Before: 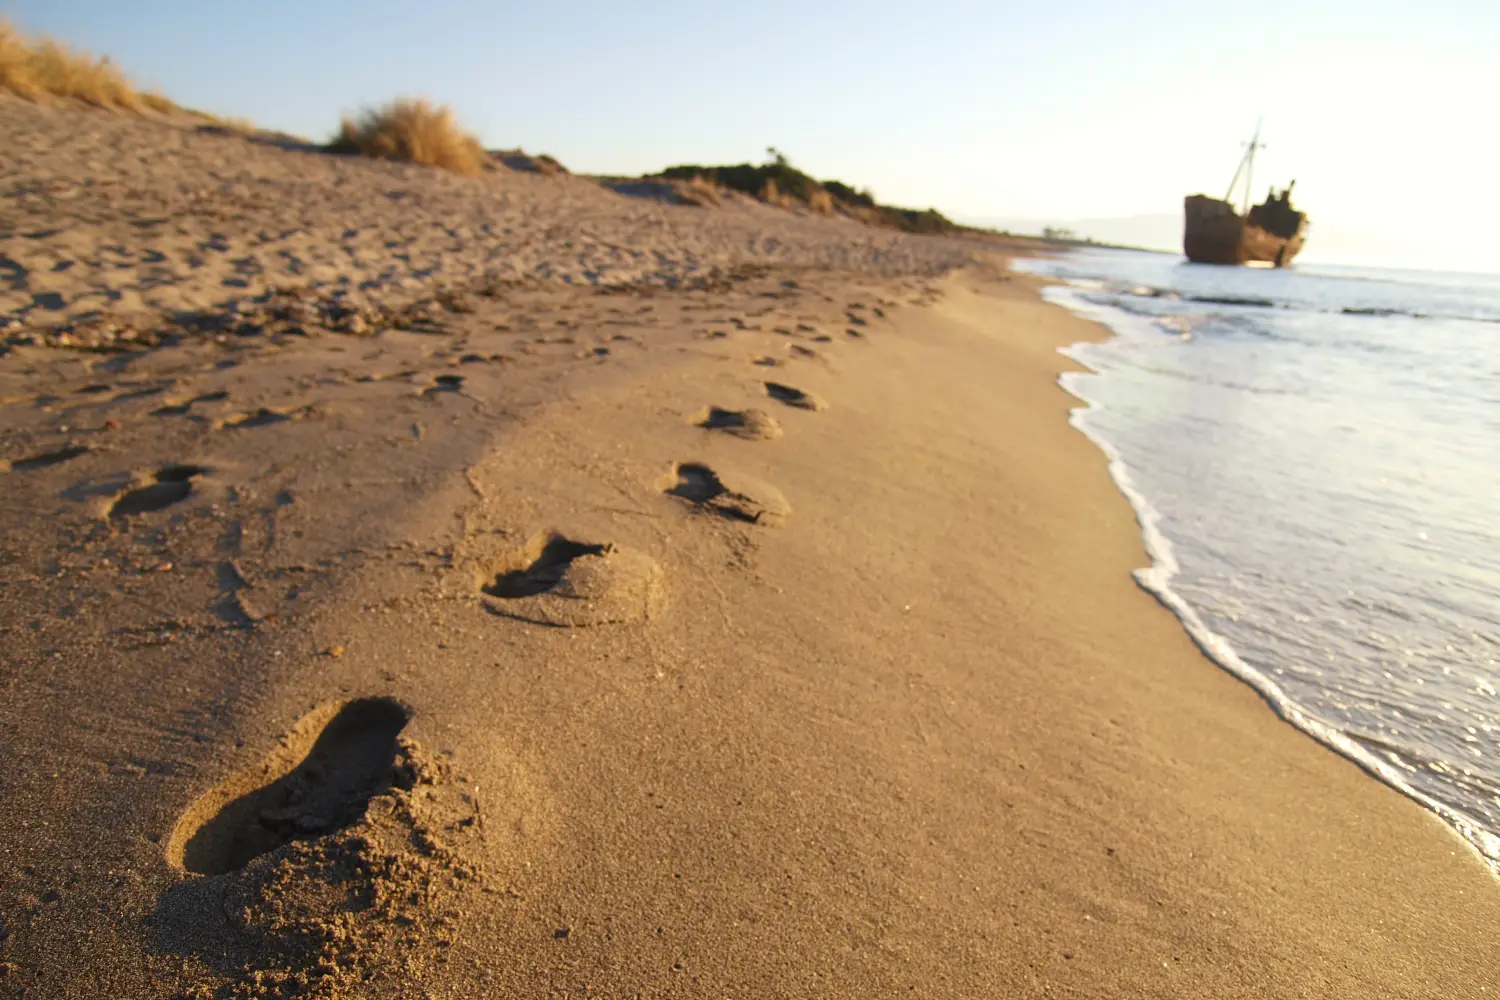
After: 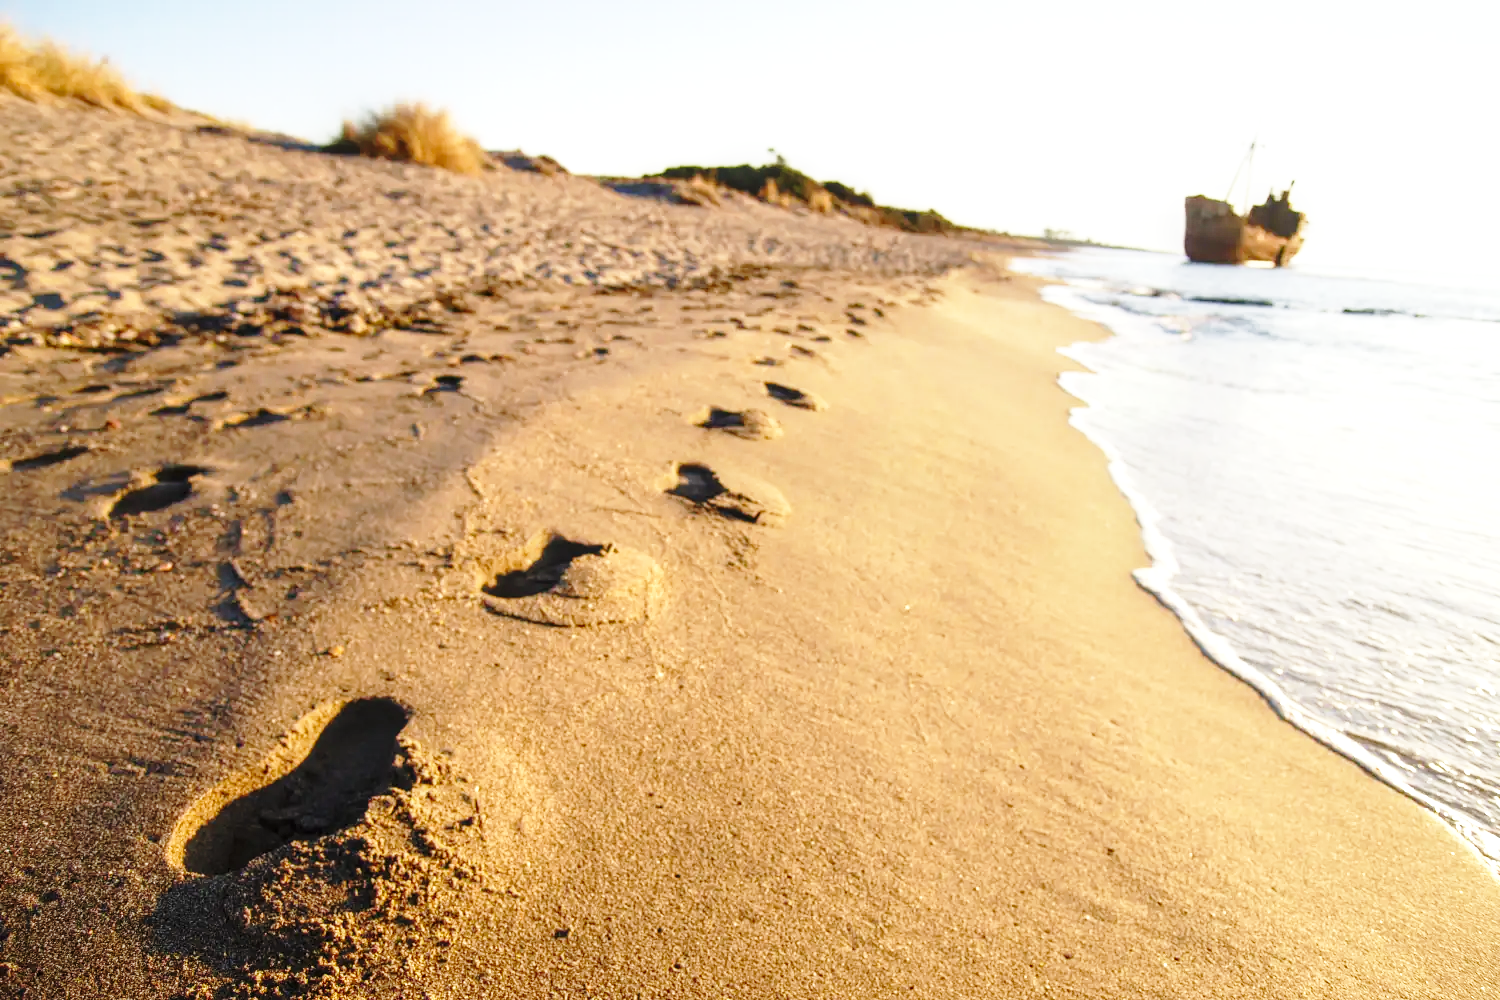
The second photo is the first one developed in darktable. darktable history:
local contrast: on, module defaults
base curve: curves: ch0 [(0, 0) (0.028, 0.03) (0.105, 0.232) (0.387, 0.748) (0.754, 0.968) (1, 1)], preserve colors none
